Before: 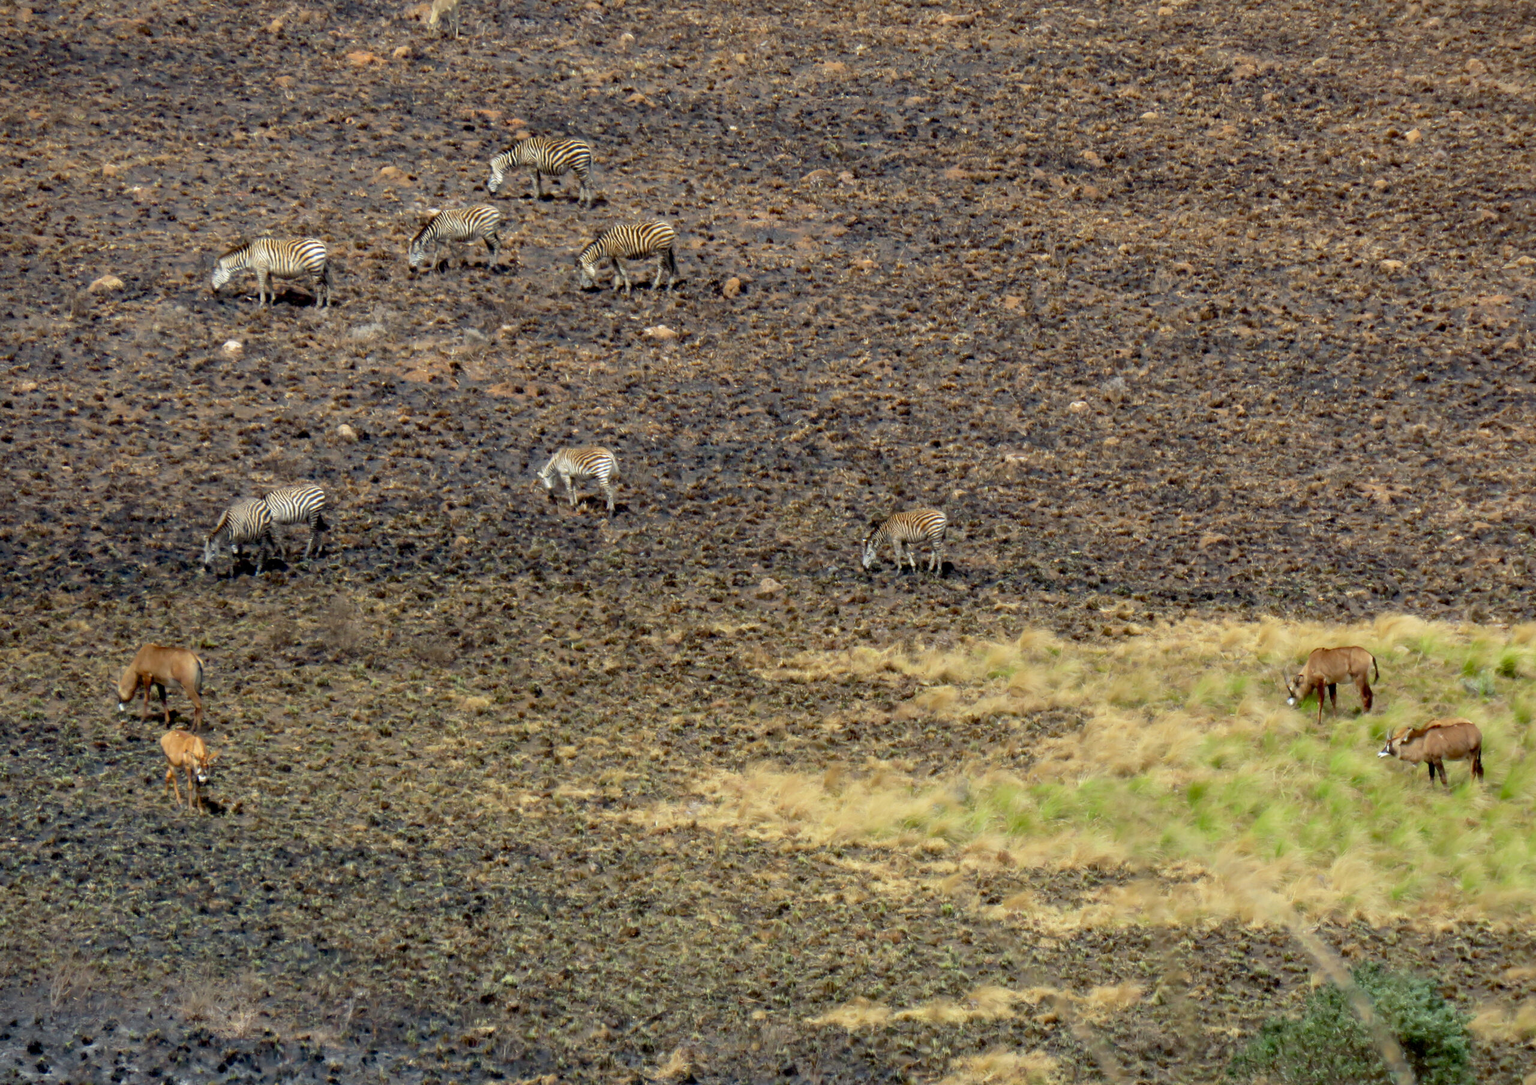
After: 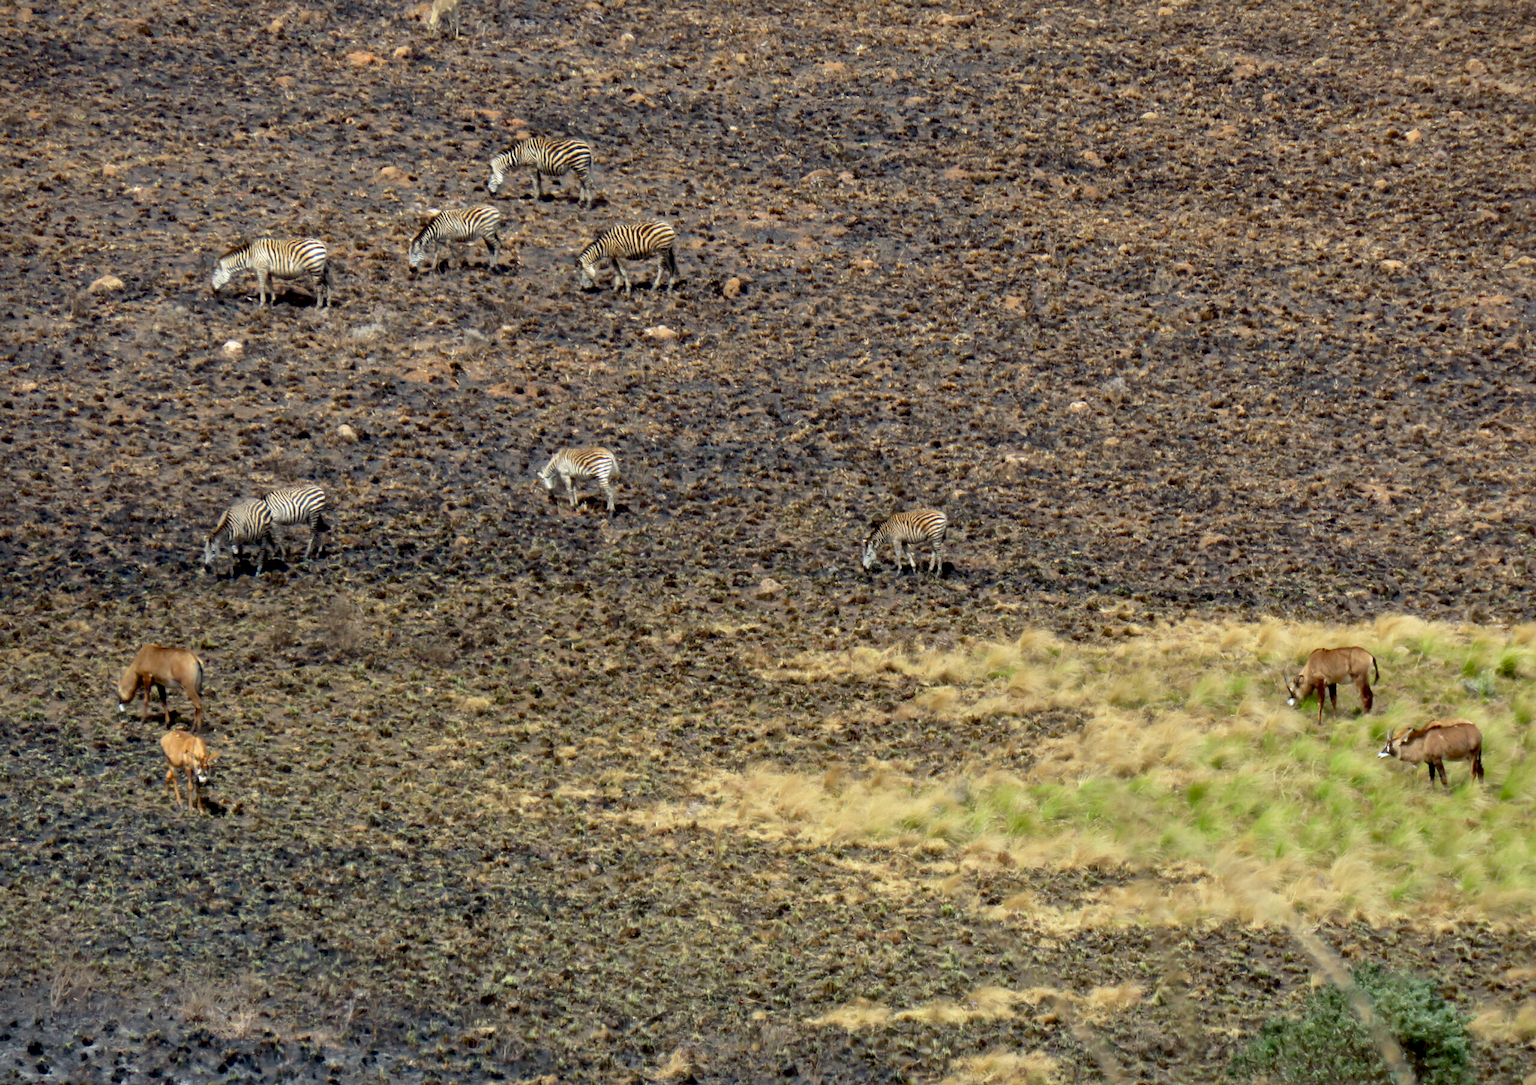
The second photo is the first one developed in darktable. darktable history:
local contrast: mode bilateral grid, contrast 30, coarseness 25, midtone range 0.2
